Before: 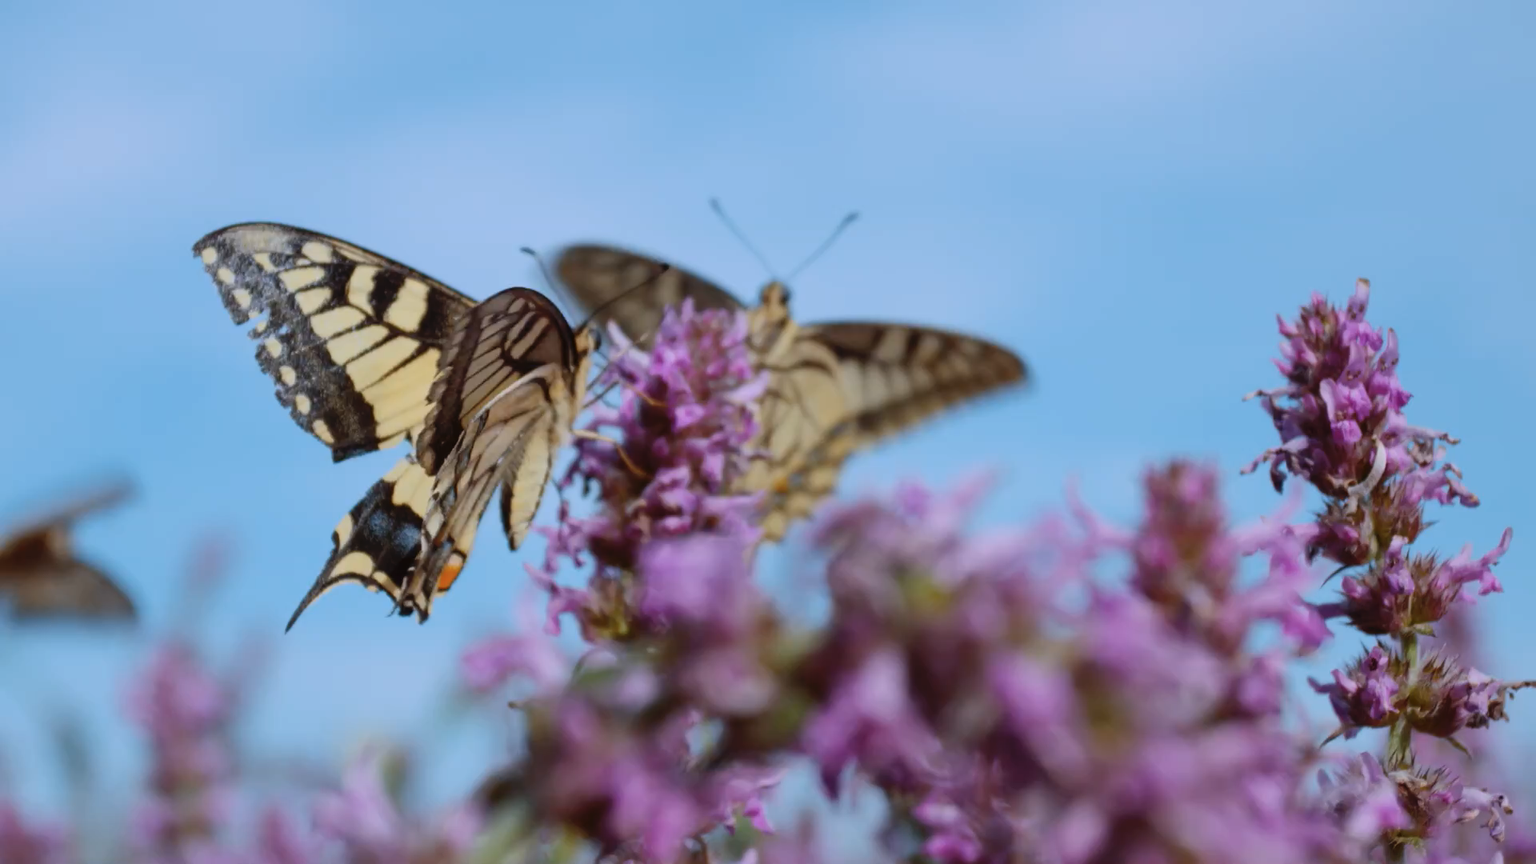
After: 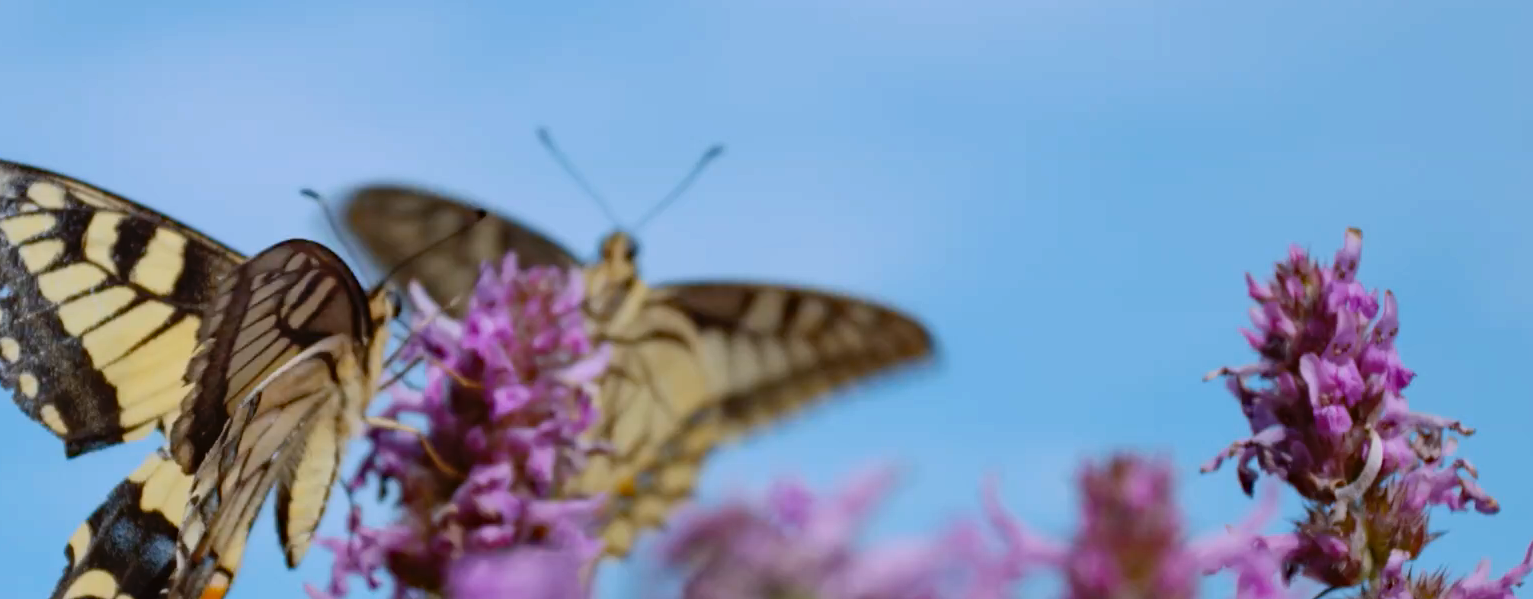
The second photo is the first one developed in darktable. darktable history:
haze removal: adaptive false
crop: left 18.245%, top 11.112%, right 1.902%, bottom 33.365%
